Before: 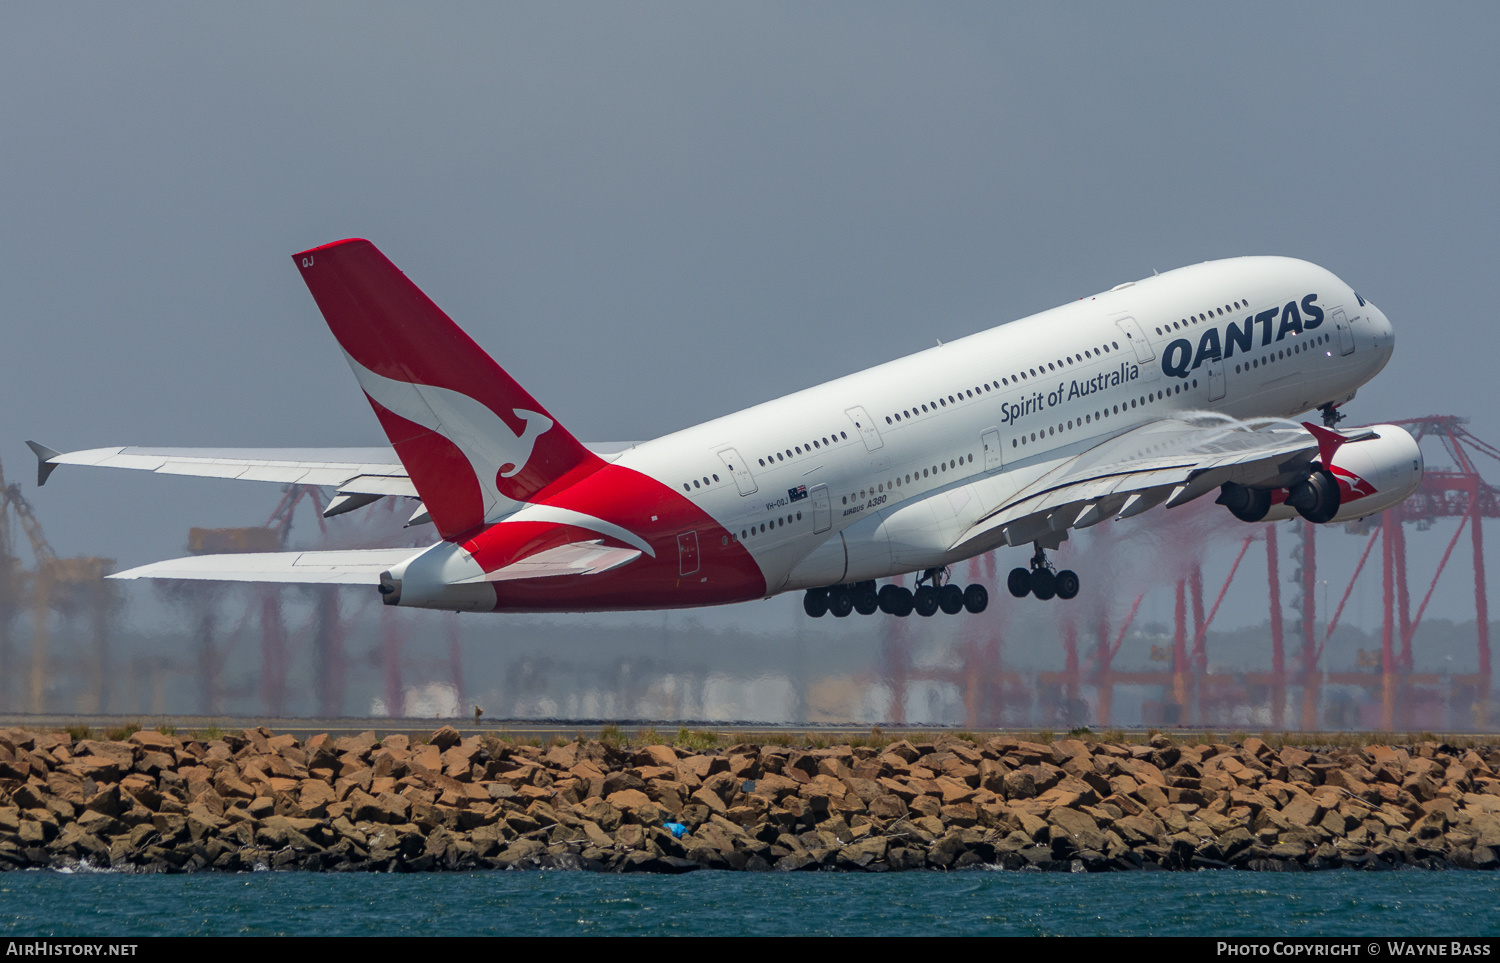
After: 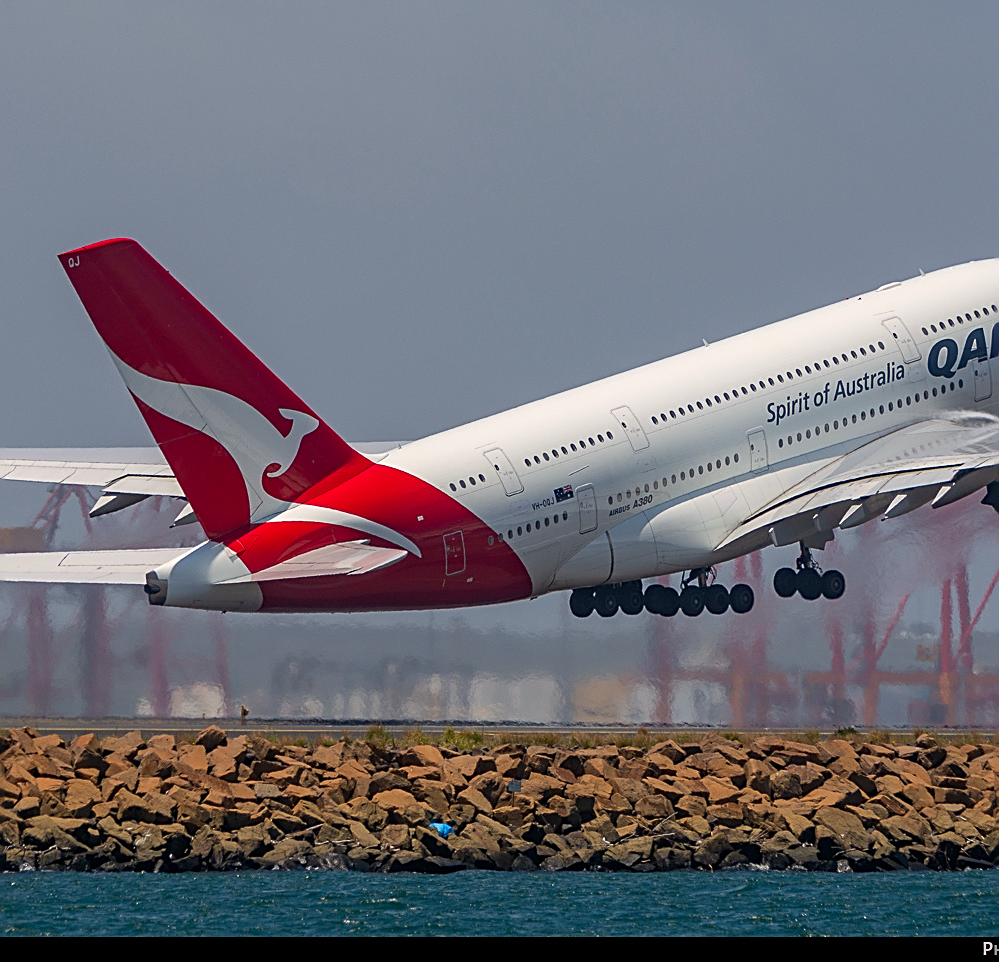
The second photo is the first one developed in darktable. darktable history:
crop and rotate: left 15.62%, right 17.744%
sharpen: amount 0.739
color correction: highlights a* 3.37, highlights b* 2.23, saturation 1.16
